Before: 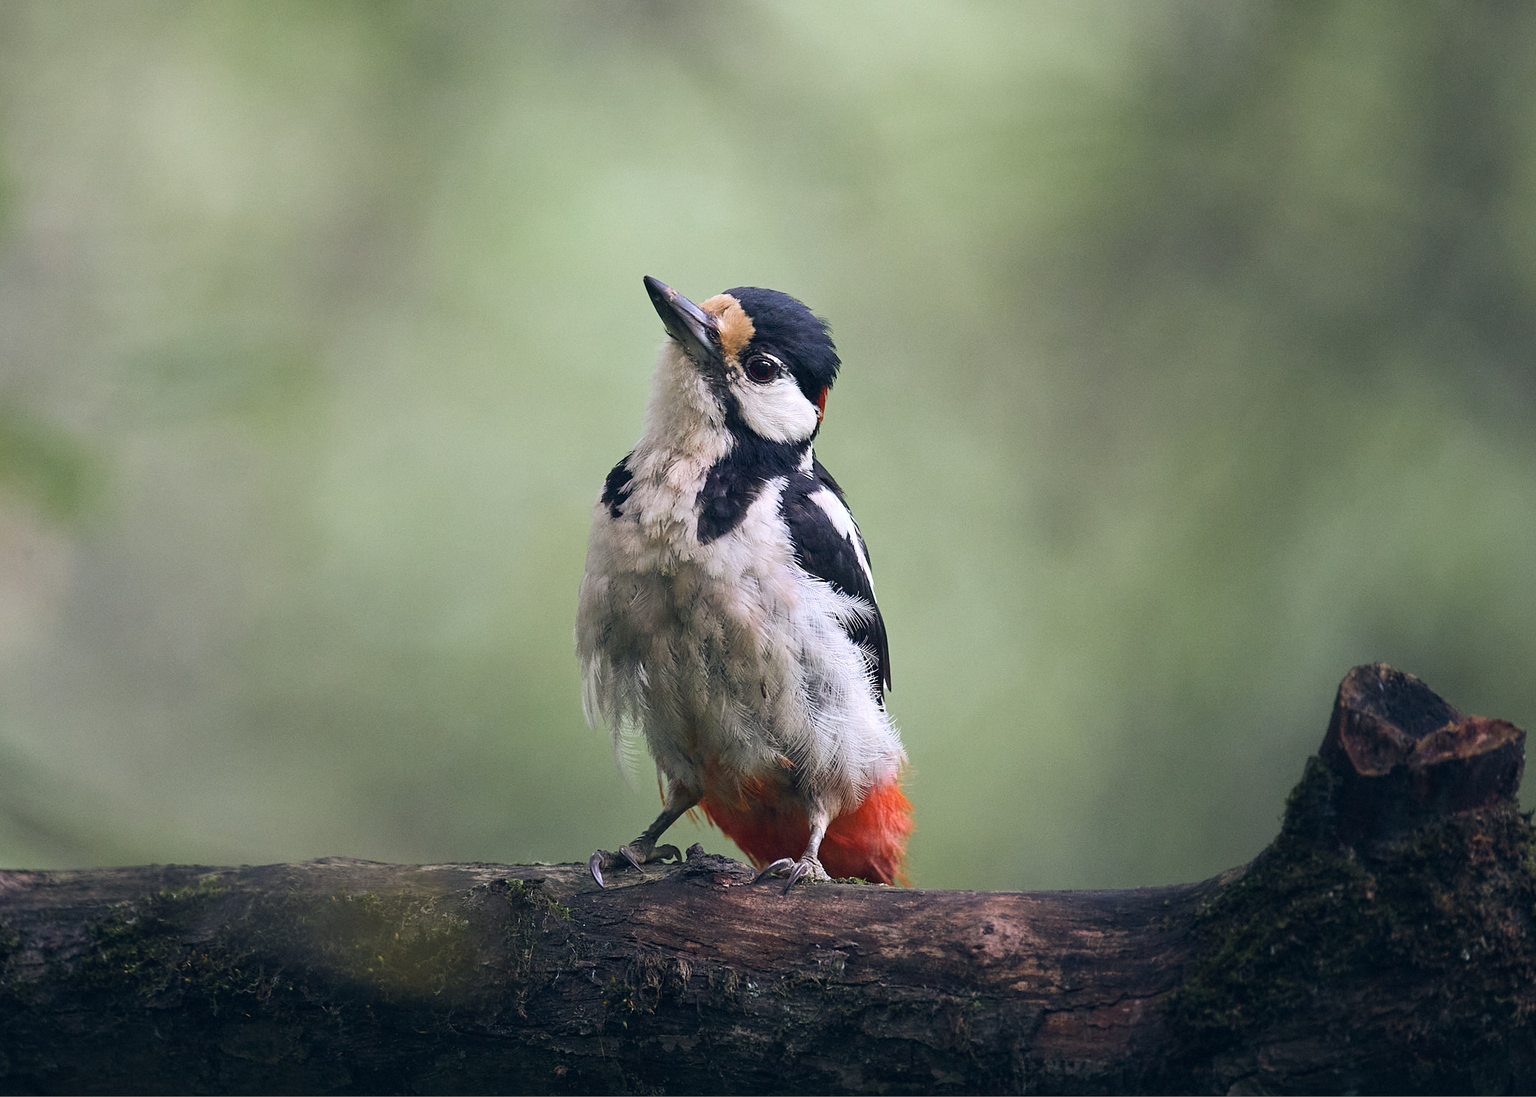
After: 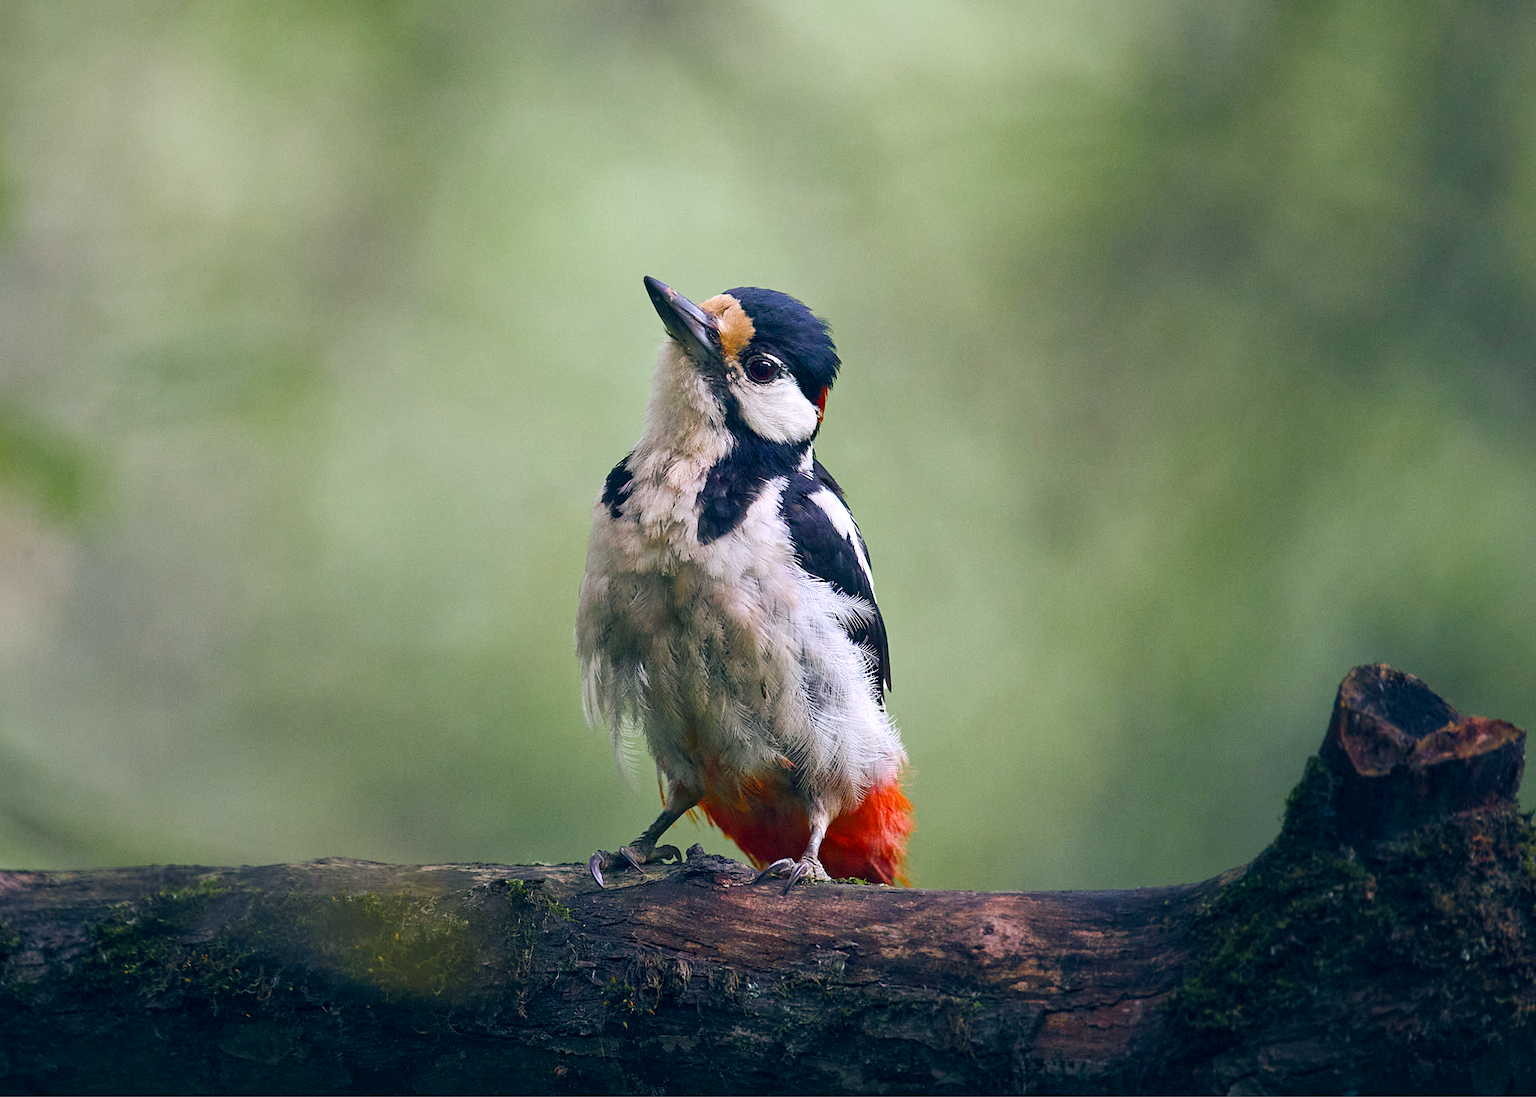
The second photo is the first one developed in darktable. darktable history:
local contrast: mode bilateral grid, contrast 19, coarseness 50, detail 120%, midtone range 0.2
color balance rgb: shadows lift › chroma 2.02%, shadows lift › hue 215.7°, perceptual saturation grading › global saturation 23.742%, perceptual saturation grading › highlights -24.561%, perceptual saturation grading › mid-tones 23.703%, perceptual saturation grading › shadows 39.789%, global vibrance 20%
